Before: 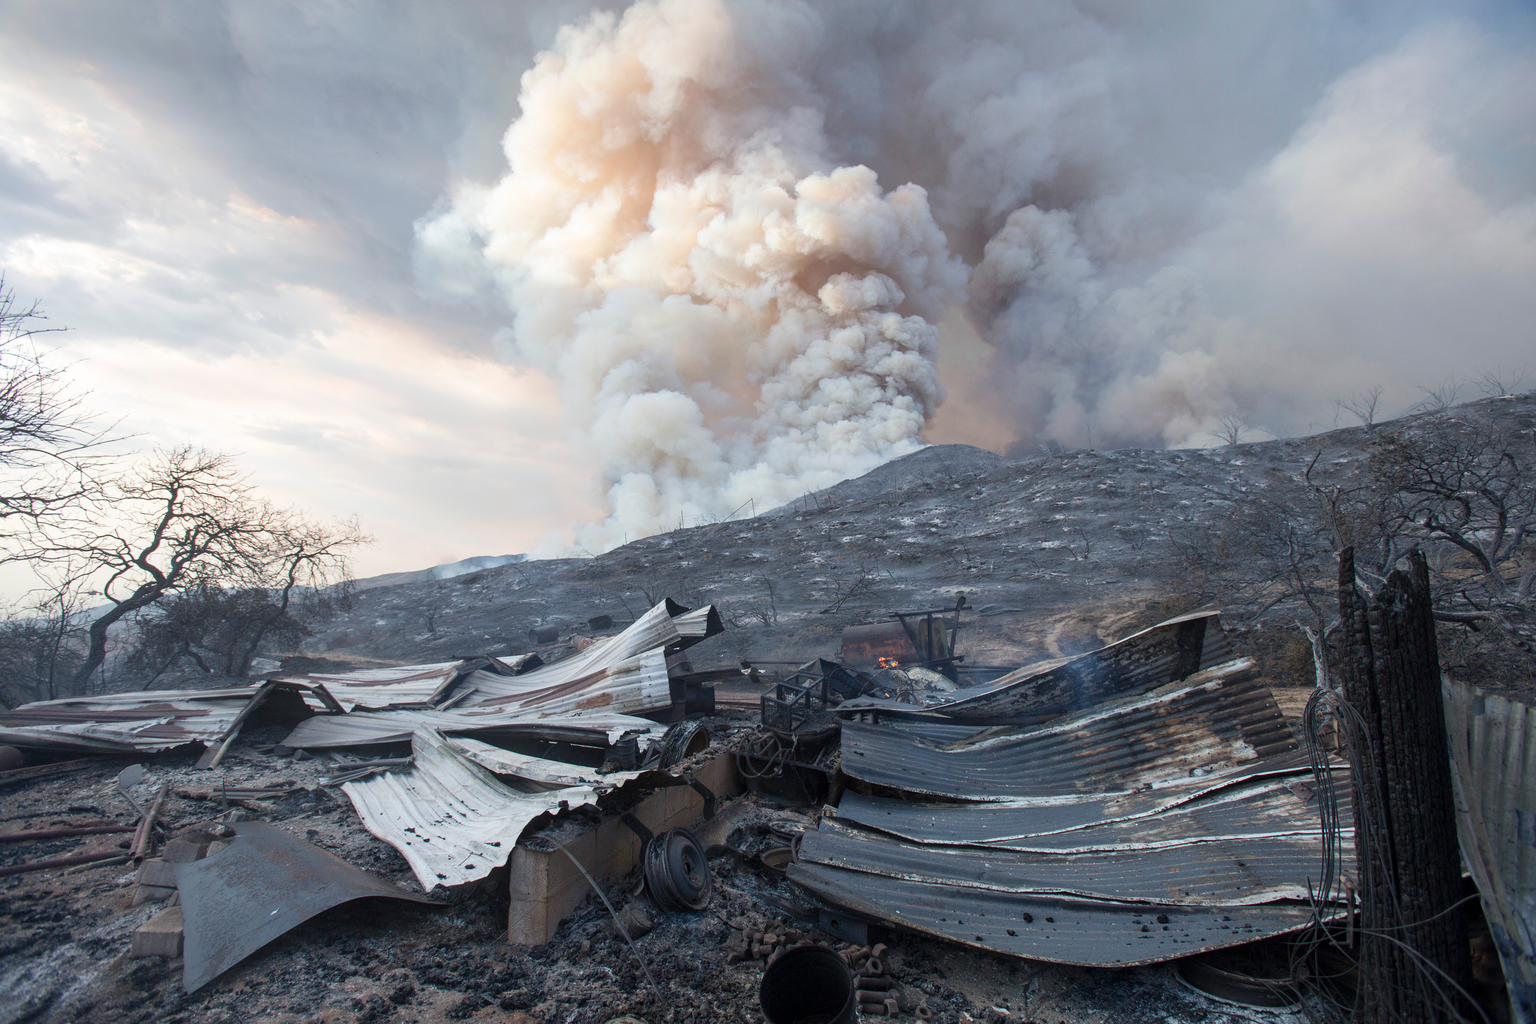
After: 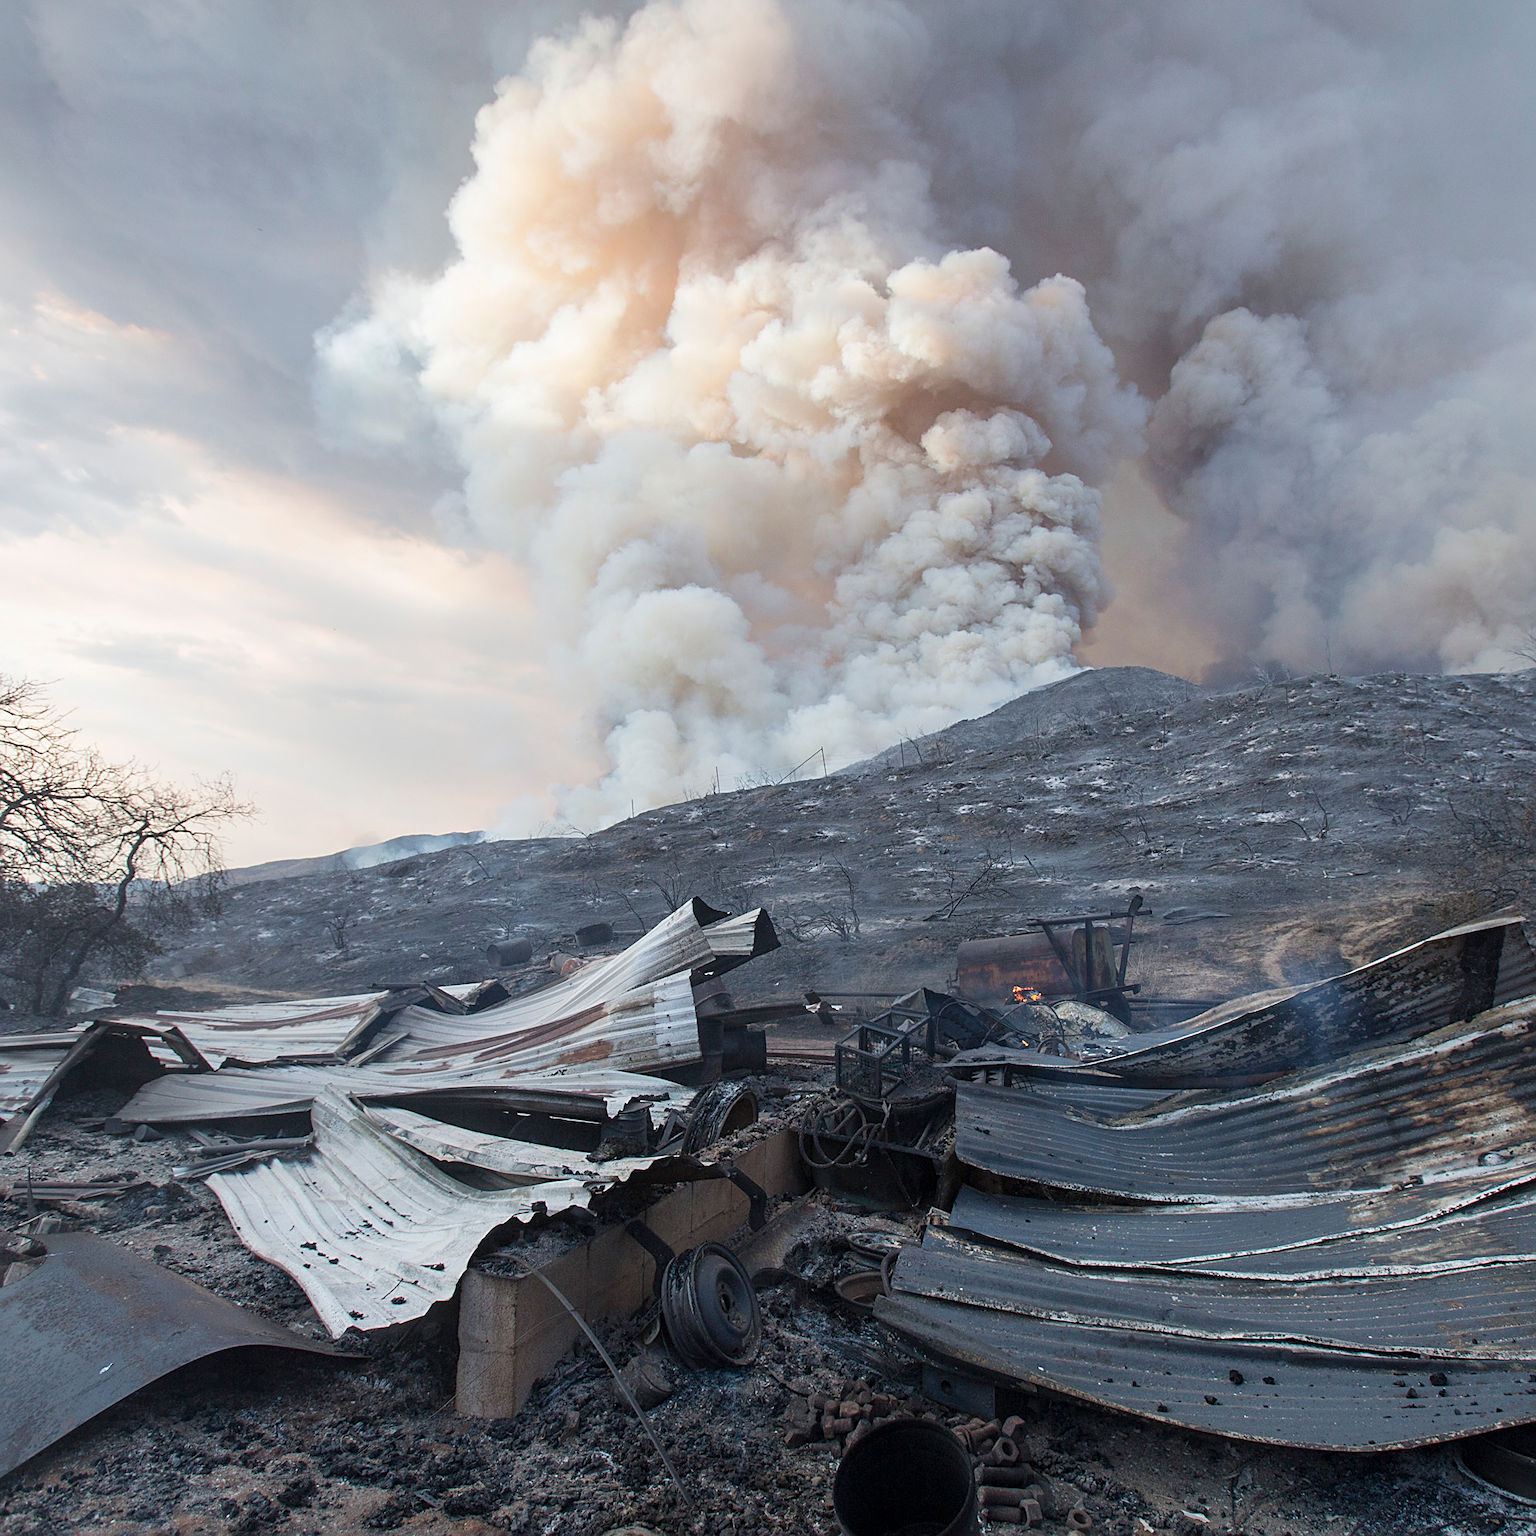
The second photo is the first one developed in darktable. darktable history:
exposure: exposure -0.041 EV, compensate highlight preservation false
sharpen: on, module defaults
crop and rotate: left 13.342%, right 19.991%
